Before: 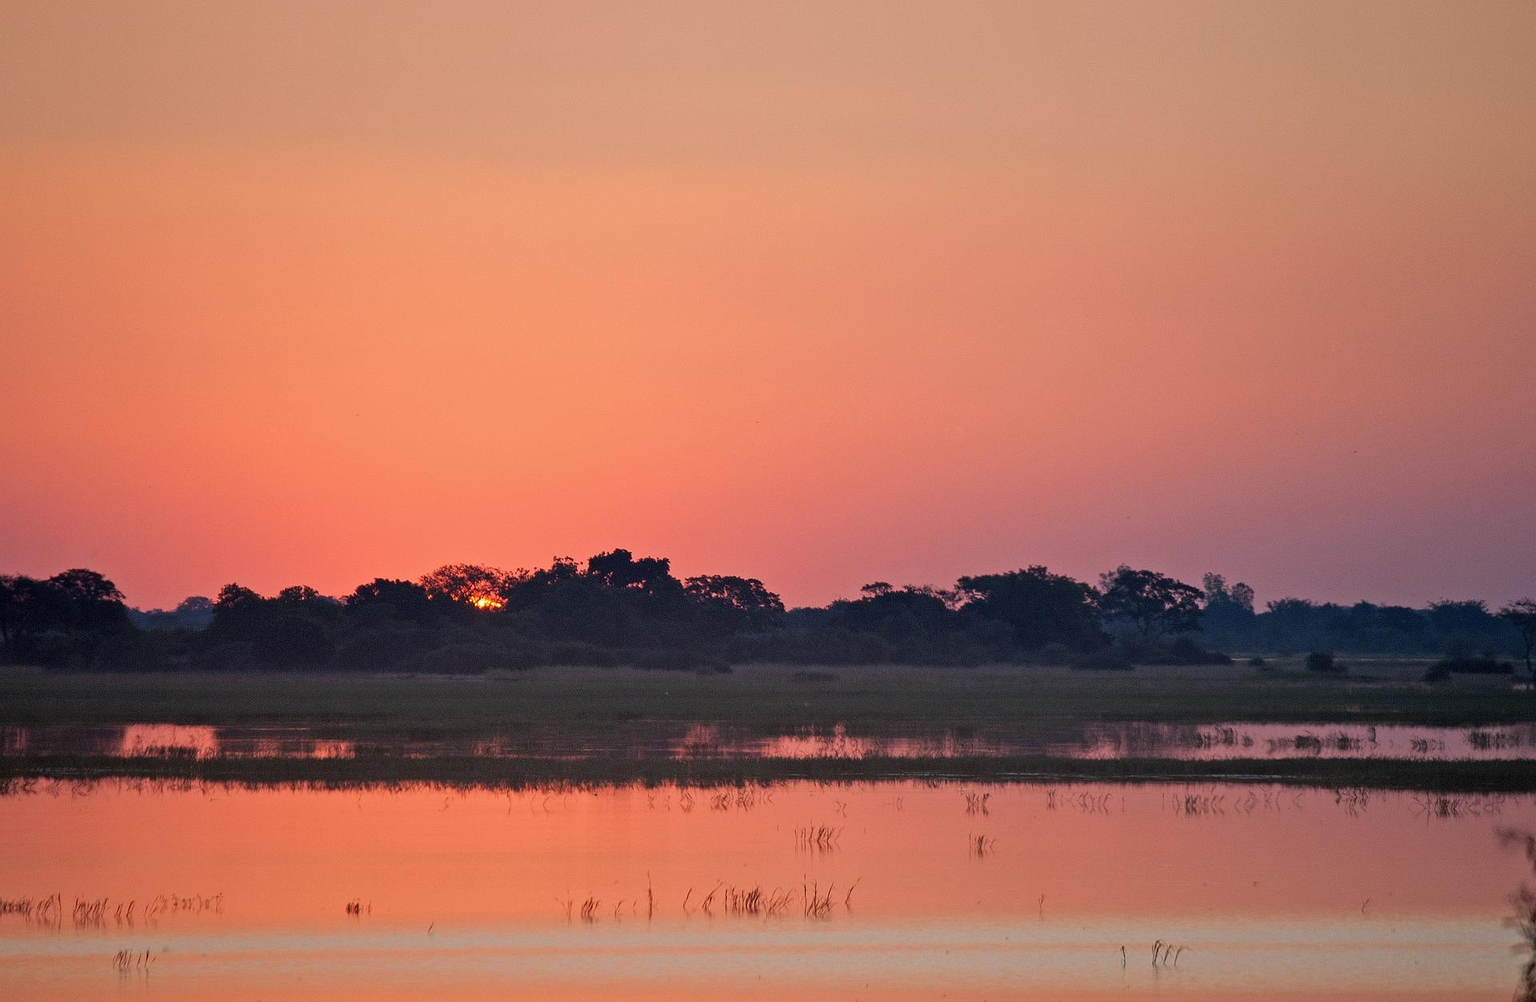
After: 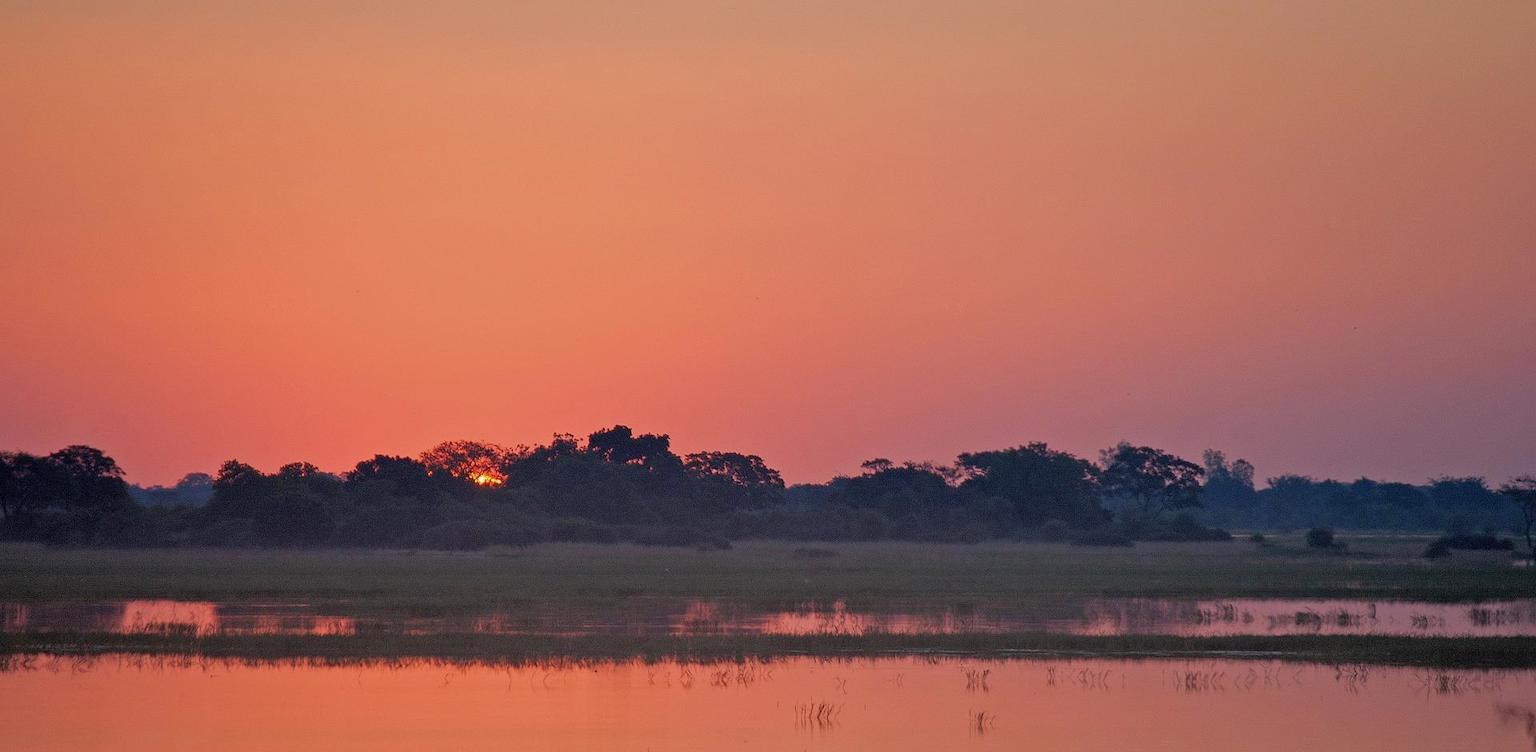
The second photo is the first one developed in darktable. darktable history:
exposure: exposure 0.179 EV, compensate highlight preservation false
tone equalizer: -8 EV 0.215 EV, -7 EV 0.408 EV, -6 EV 0.429 EV, -5 EV 0.265 EV, -3 EV -0.244 EV, -2 EV -0.421 EV, -1 EV -0.415 EV, +0 EV -0.278 EV, edges refinement/feathering 500, mask exposure compensation -1.57 EV, preserve details no
crop and rotate: top 12.407%, bottom 12.488%
